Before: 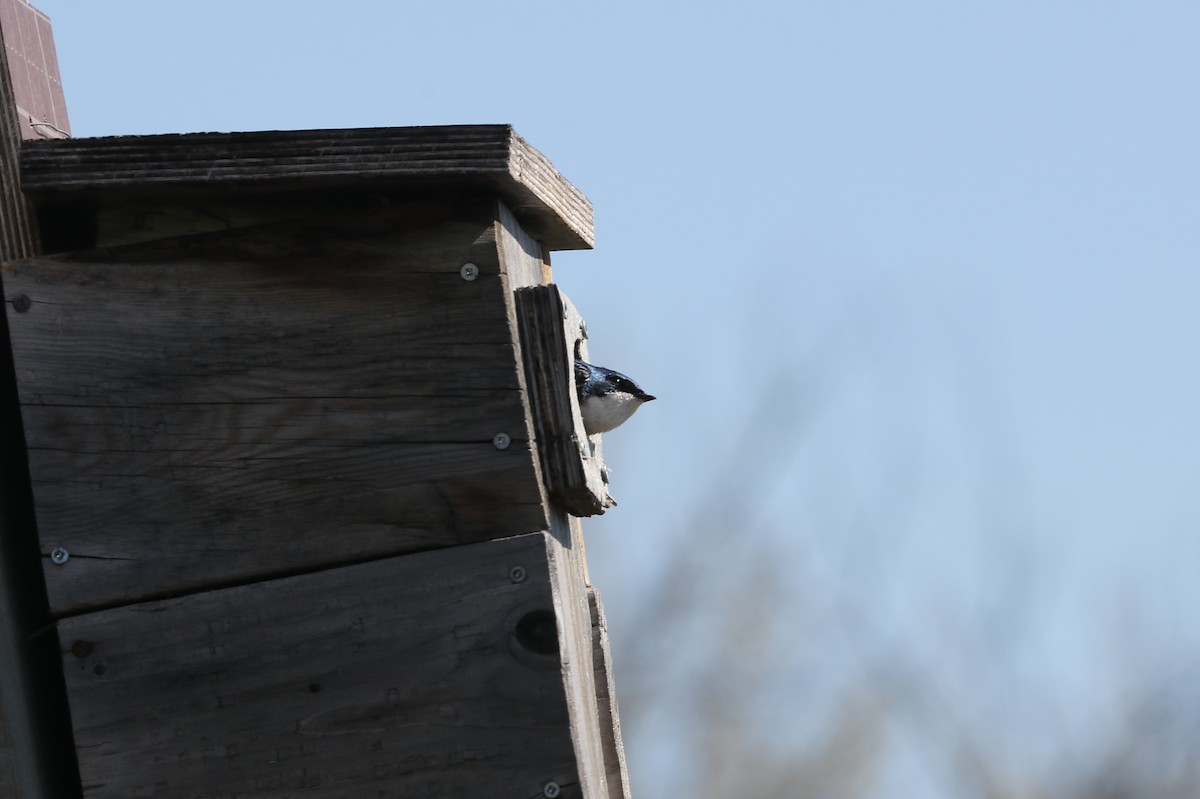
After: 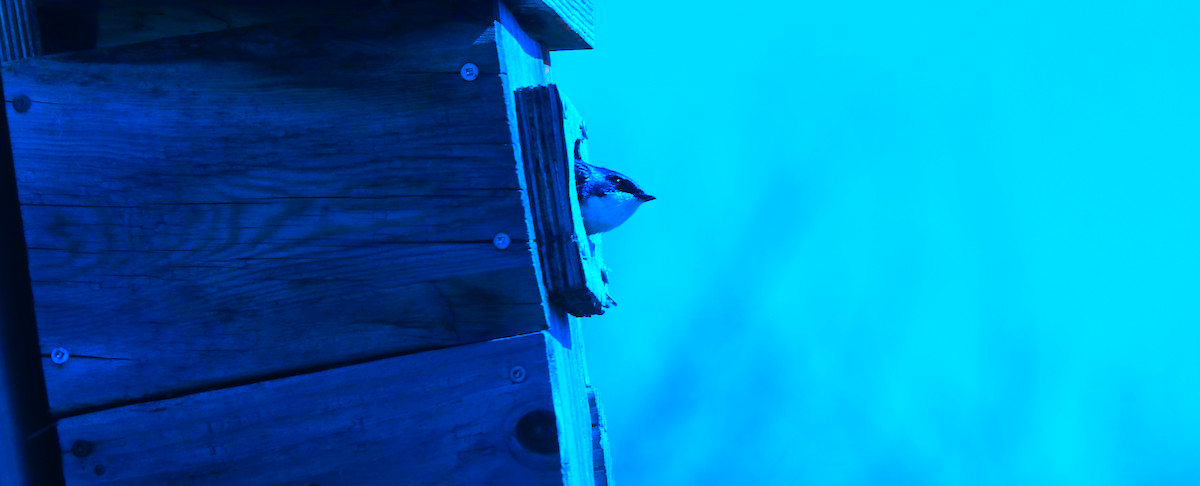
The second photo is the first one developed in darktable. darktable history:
crop and rotate: top 25.107%, bottom 13.962%
color correction: highlights a* 1.61, highlights b* -1.87, saturation 2.54
color calibration: illuminant as shot in camera, x 0.461, y 0.419, temperature 2692.91 K
